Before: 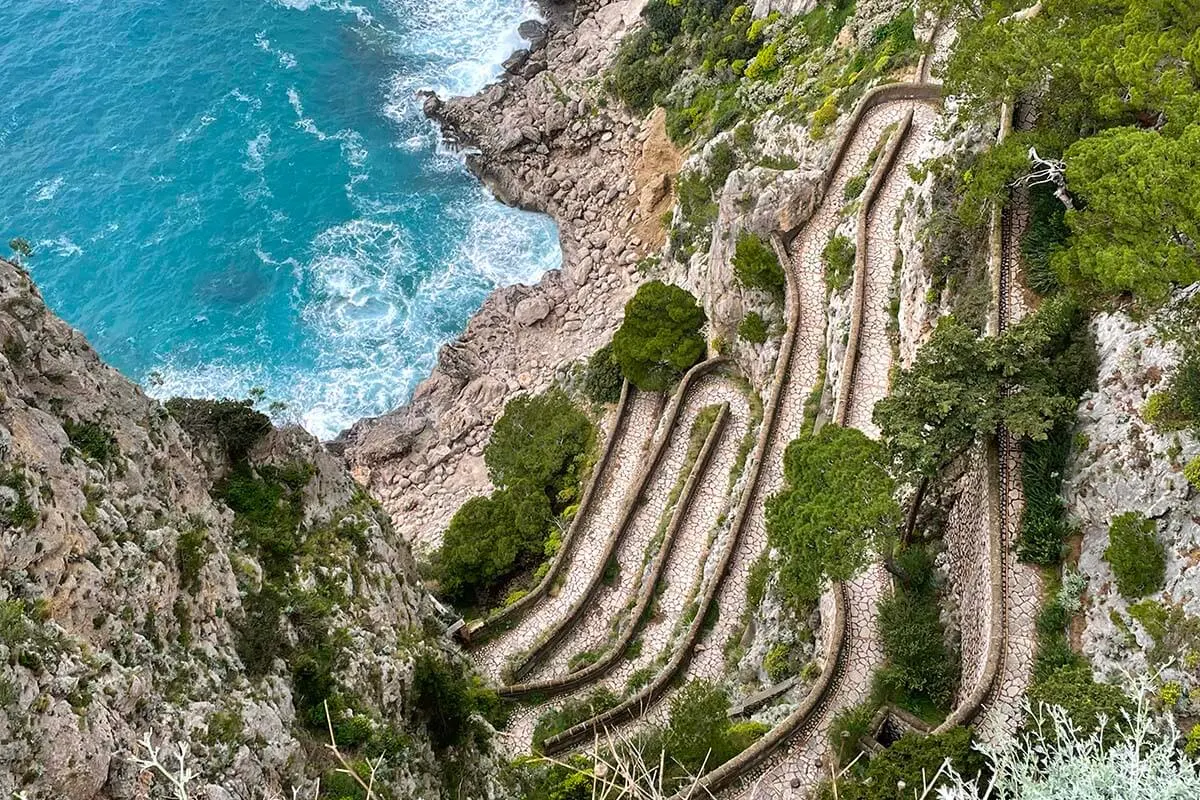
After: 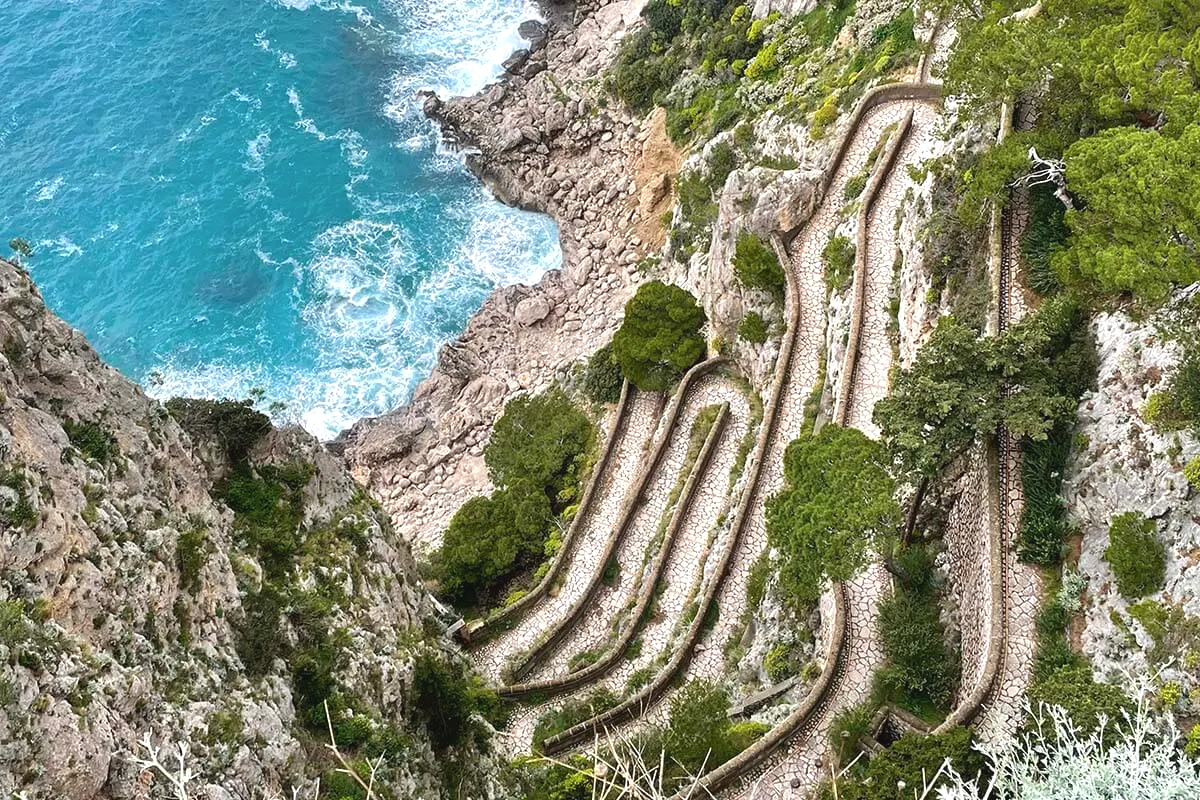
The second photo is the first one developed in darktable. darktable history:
contrast brightness saturation: contrast -0.085, brightness -0.043, saturation -0.112
exposure: black level correction 0, exposure 0.499 EV, compensate highlight preservation false
